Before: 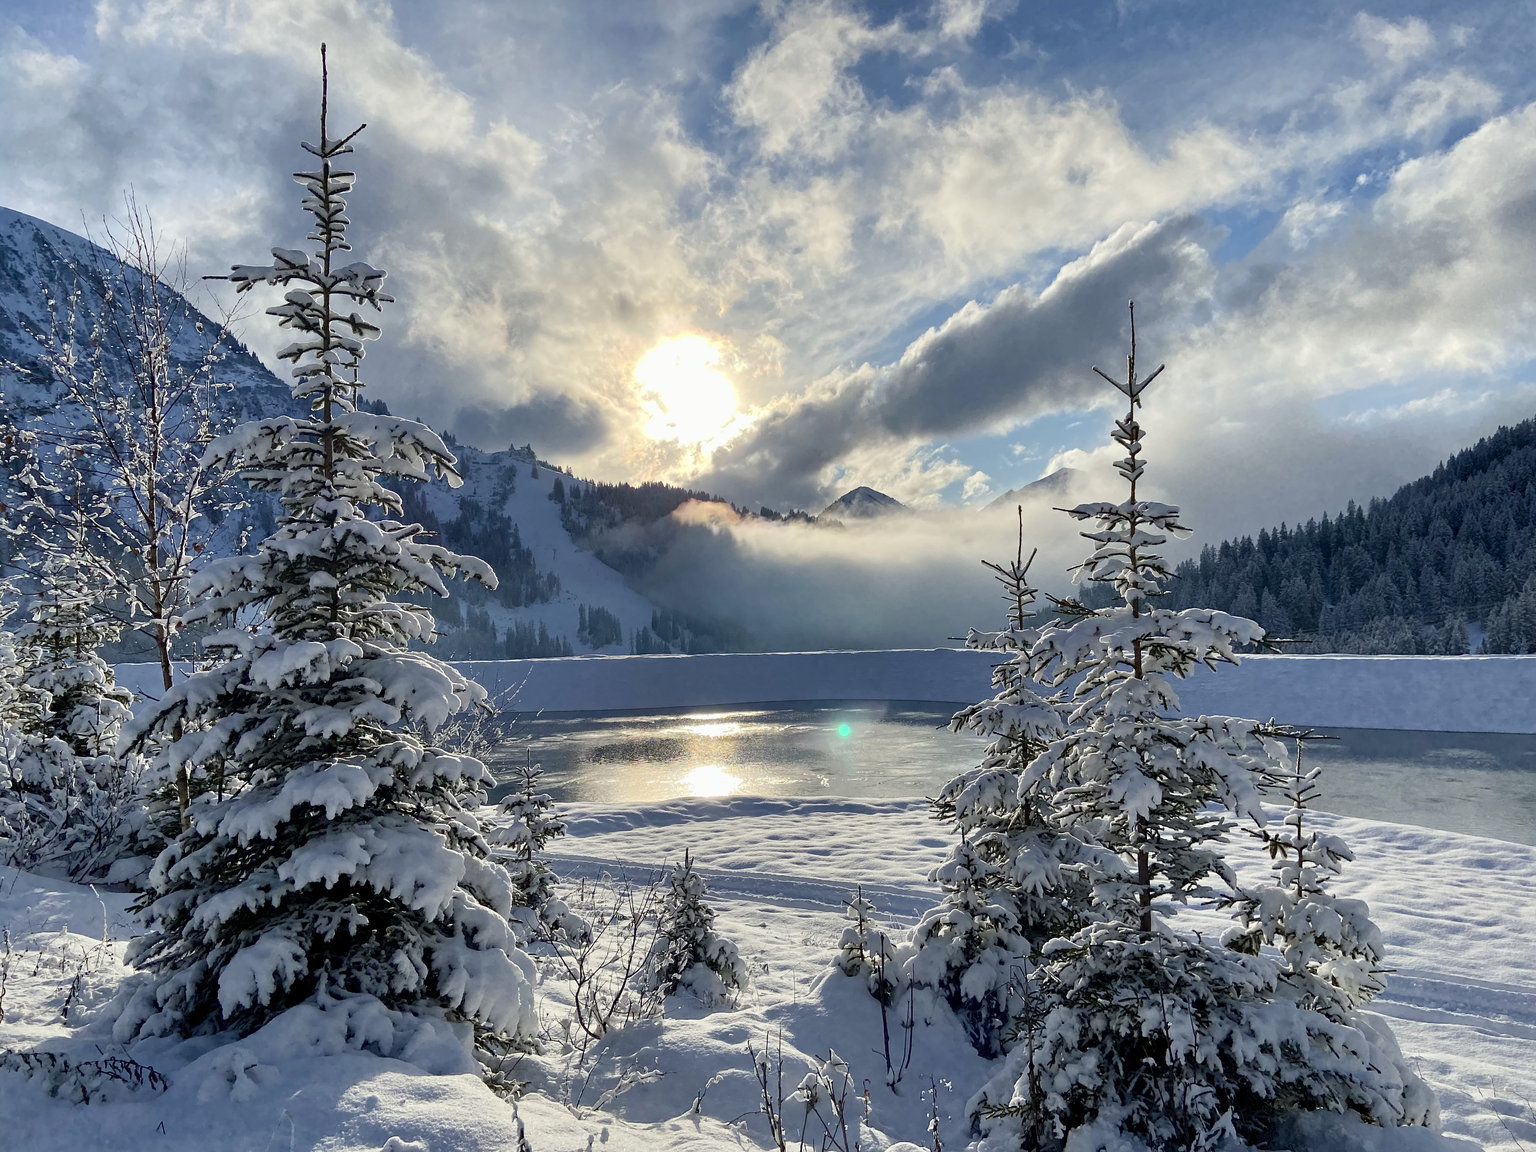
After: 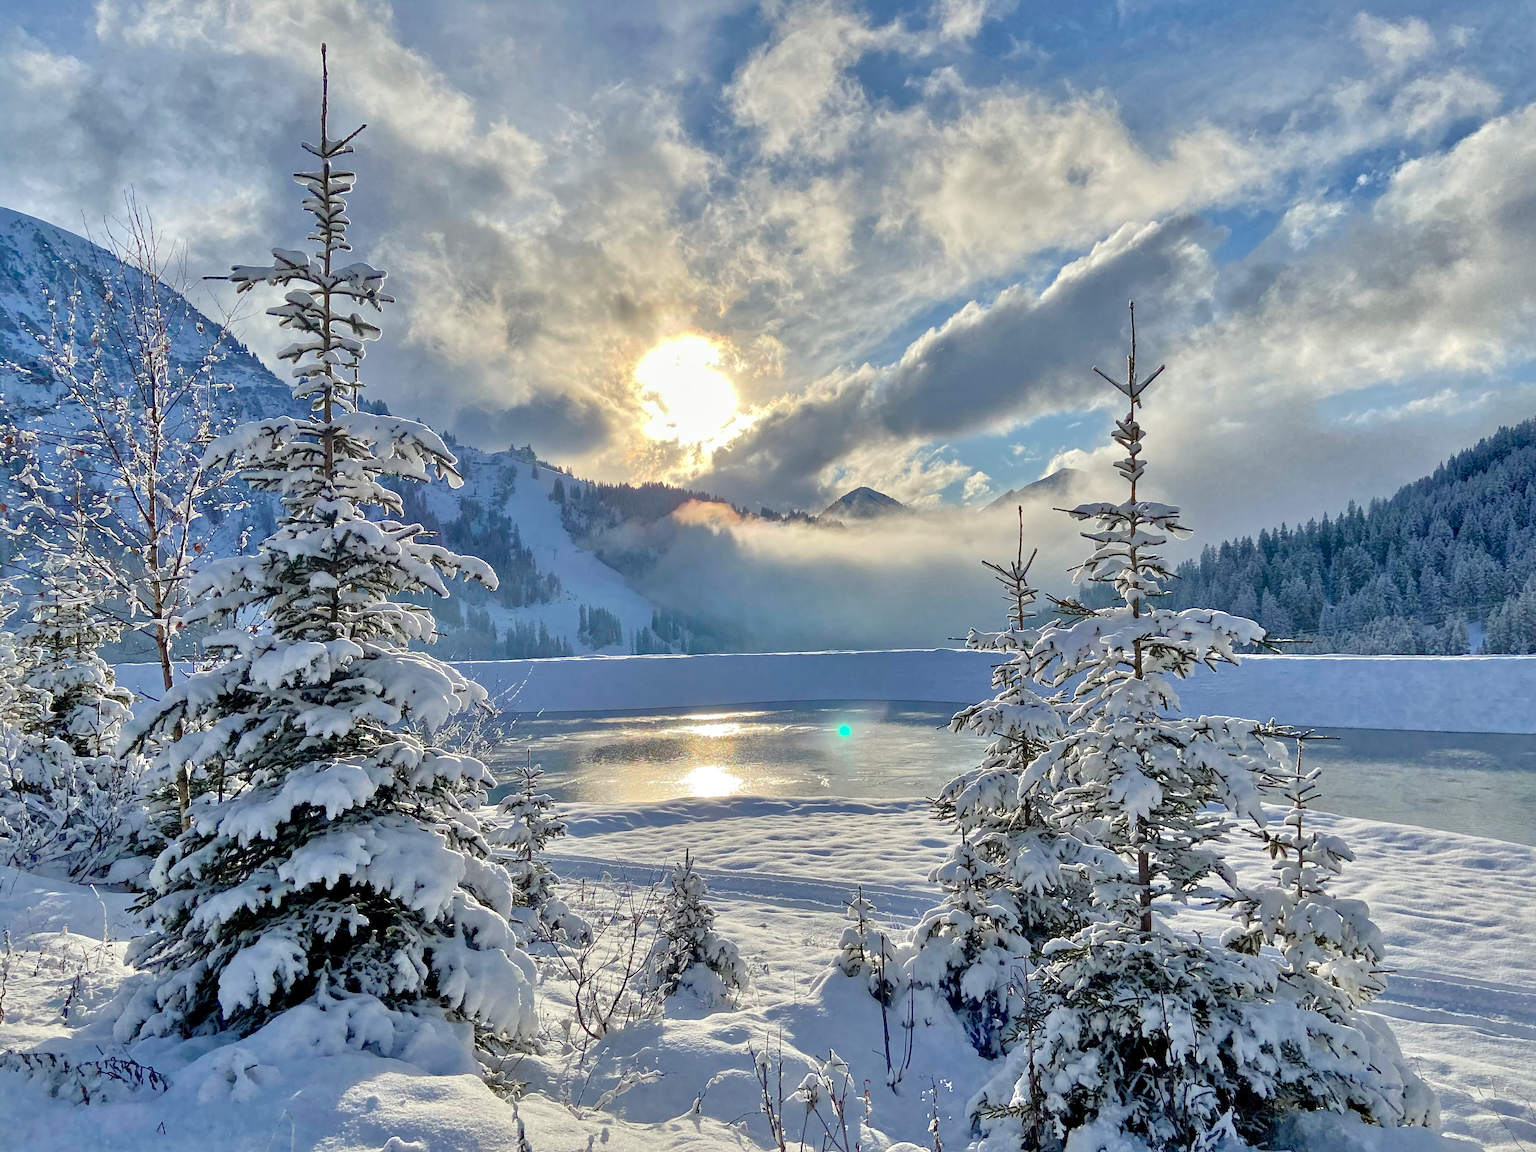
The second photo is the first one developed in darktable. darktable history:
shadows and highlights: on, module defaults
tone equalizer: -7 EV 0.15 EV, -6 EV 0.6 EV, -5 EV 1.15 EV, -4 EV 1.33 EV, -3 EV 1.15 EV, -2 EV 0.6 EV, -1 EV 0.15 EV, mask exposure compensation -0.5 EV
